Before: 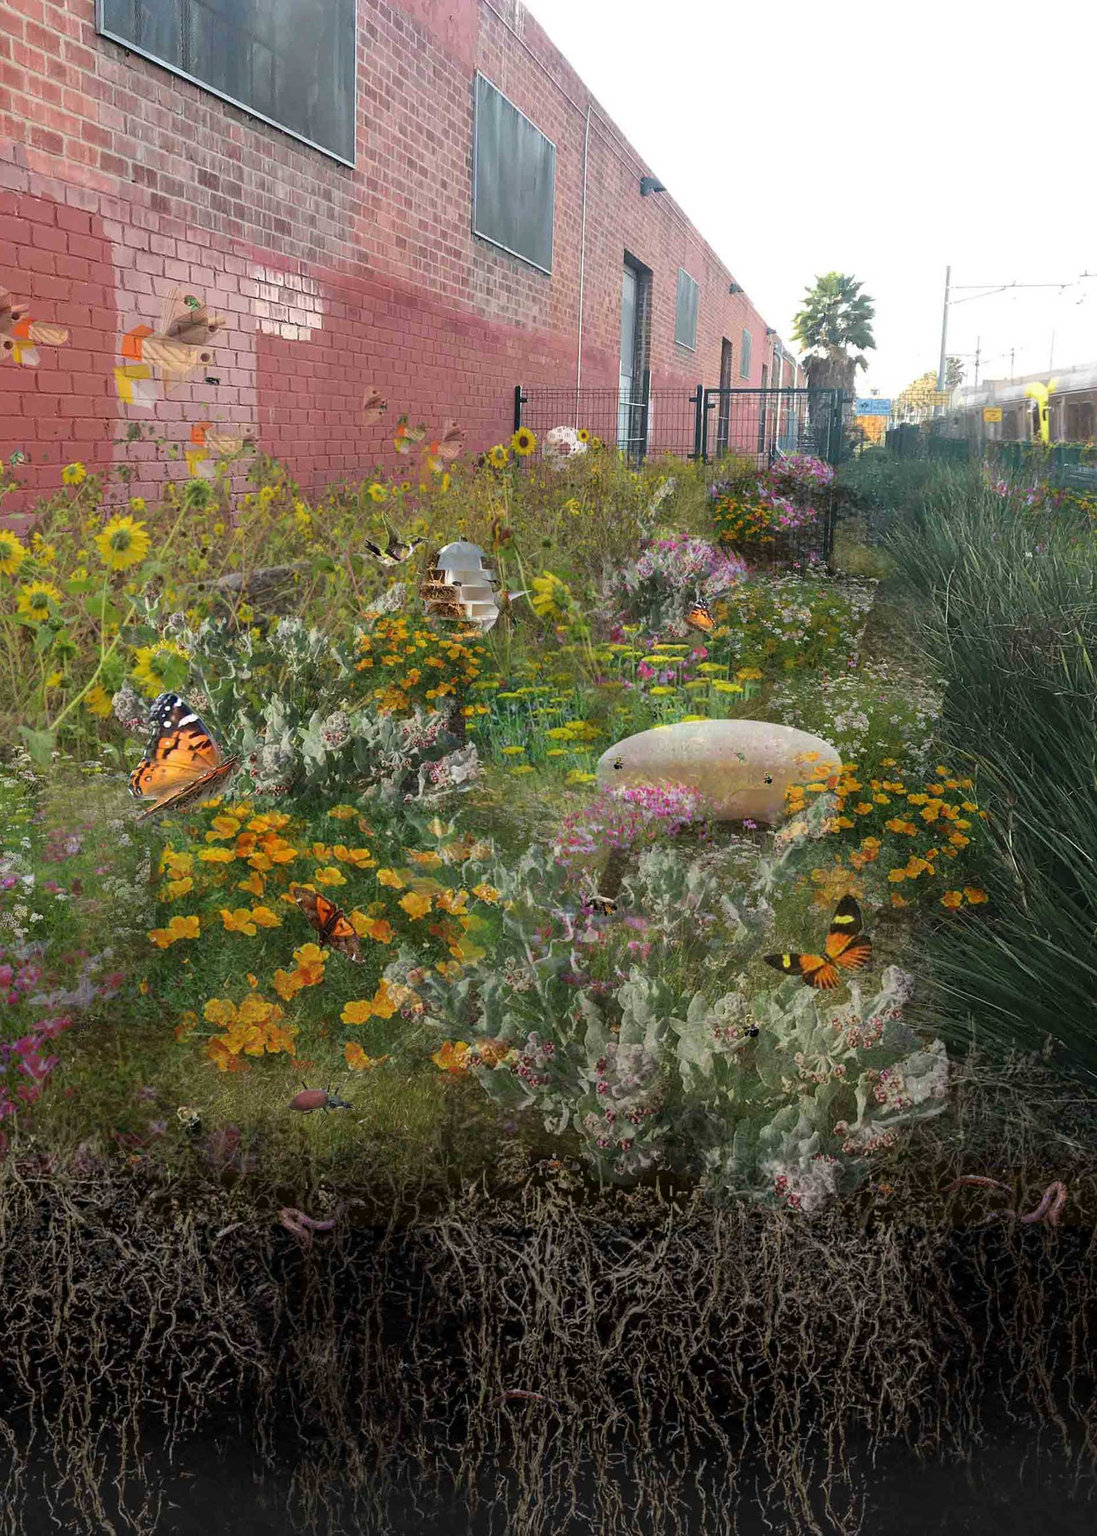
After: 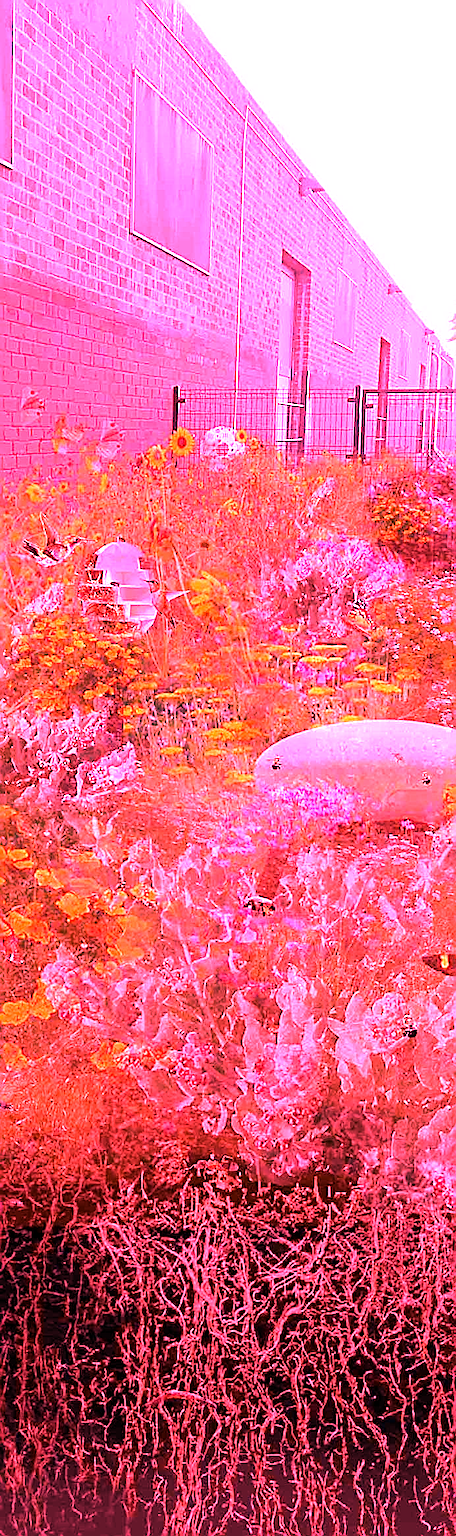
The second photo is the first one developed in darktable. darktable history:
white balance: red 4.26, blue 1.802
crop: left 31.229%, right 27.105%
sharpen: on, module defaults
